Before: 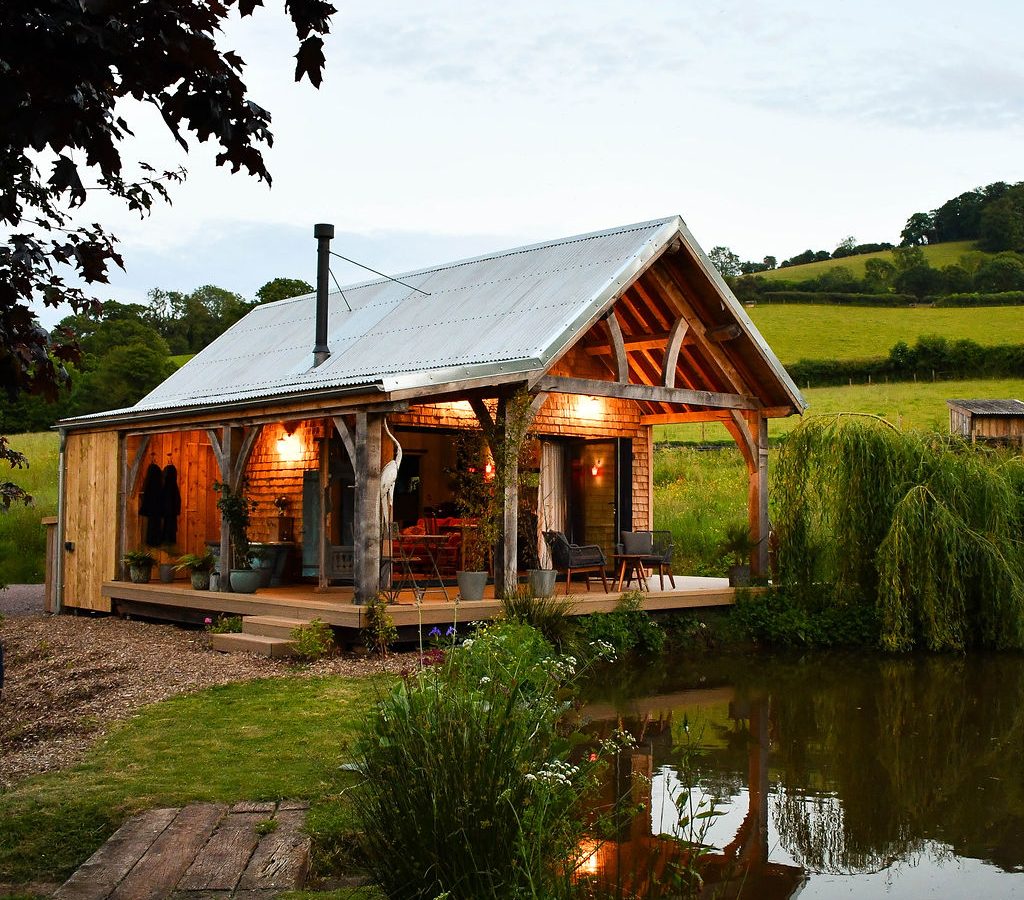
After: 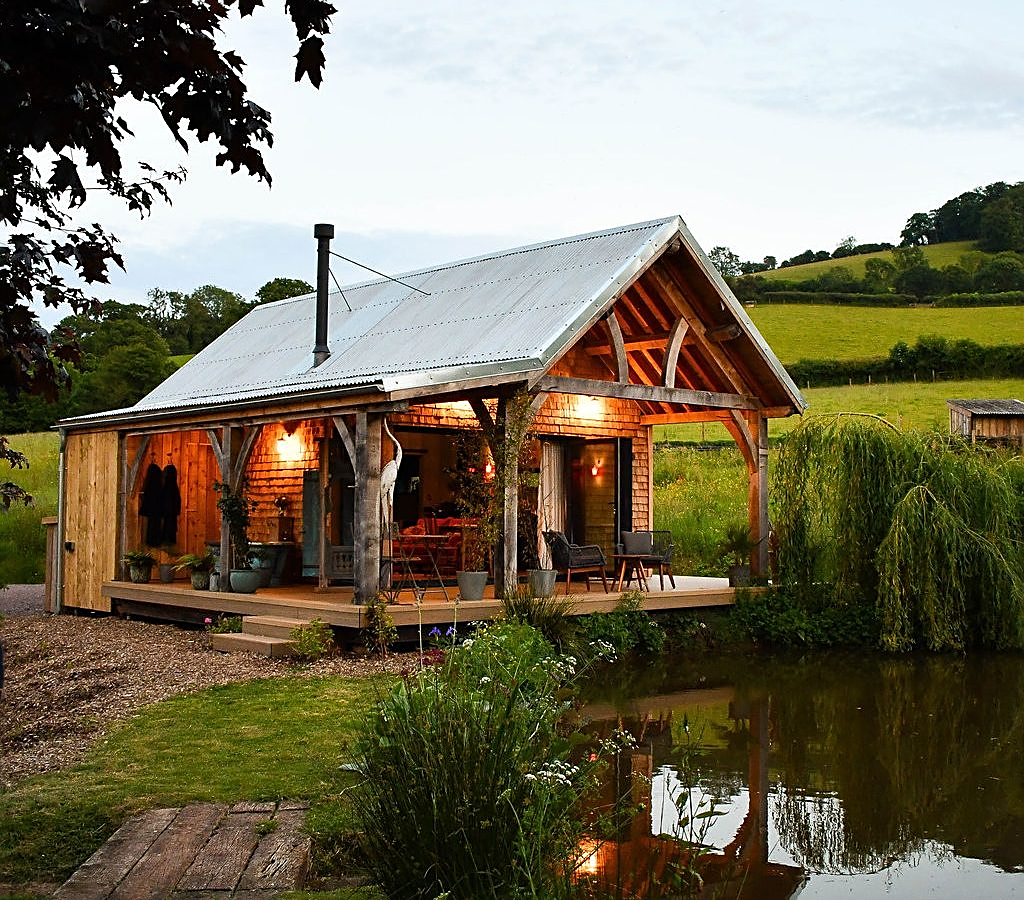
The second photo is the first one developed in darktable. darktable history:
sharpen: amount 0.484
